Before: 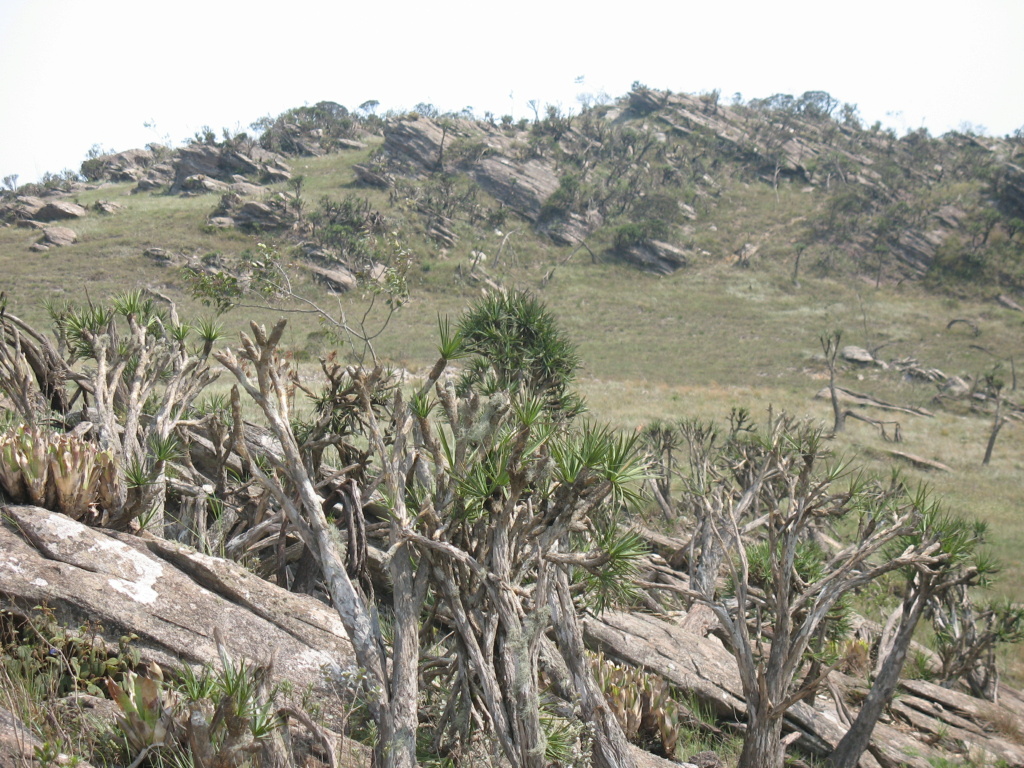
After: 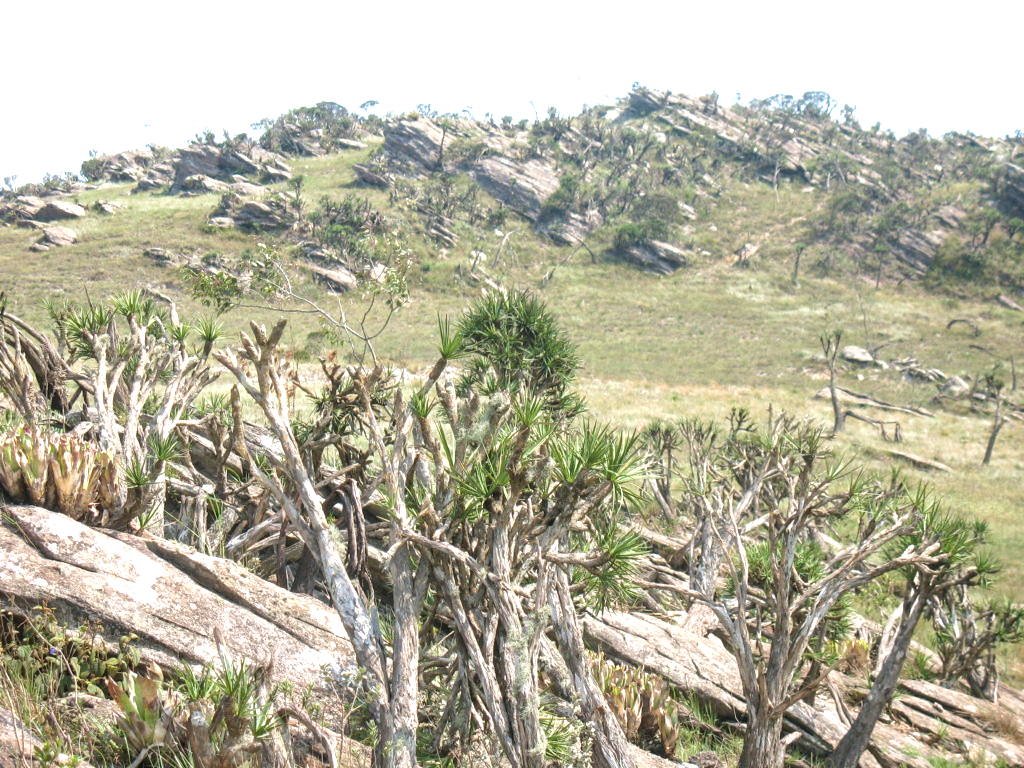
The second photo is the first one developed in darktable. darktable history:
local contrast: detail 130%
exposure: black level correction 0, exposure 0.695 EV, compensate highlight preservation false
velvia: strength 29.56%
